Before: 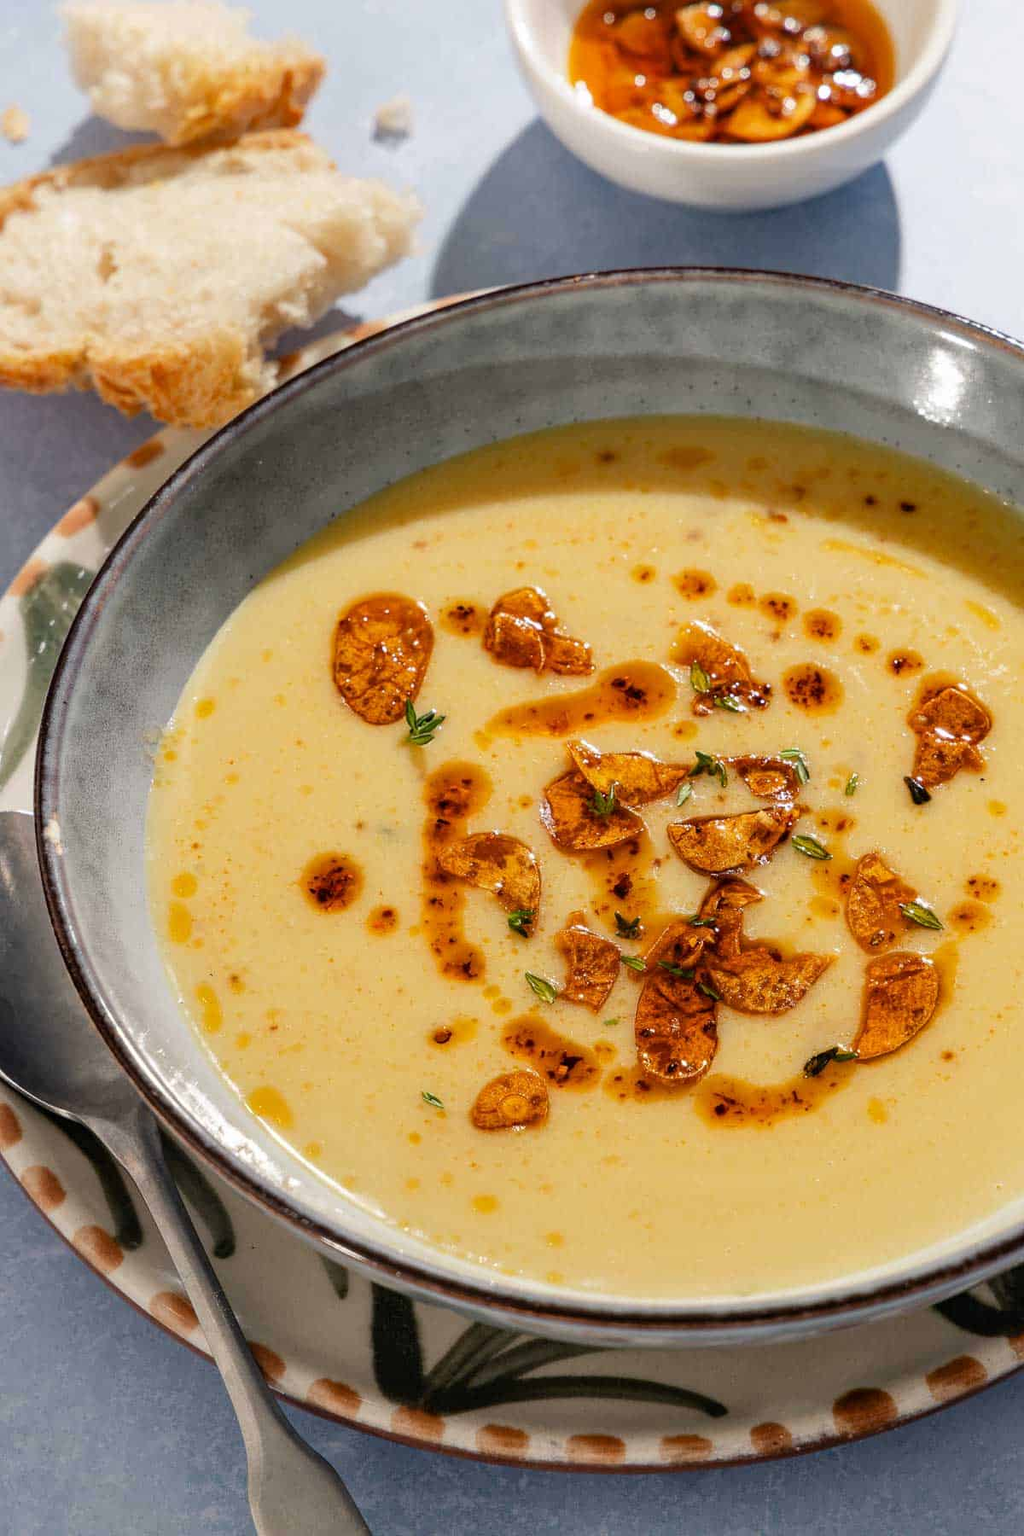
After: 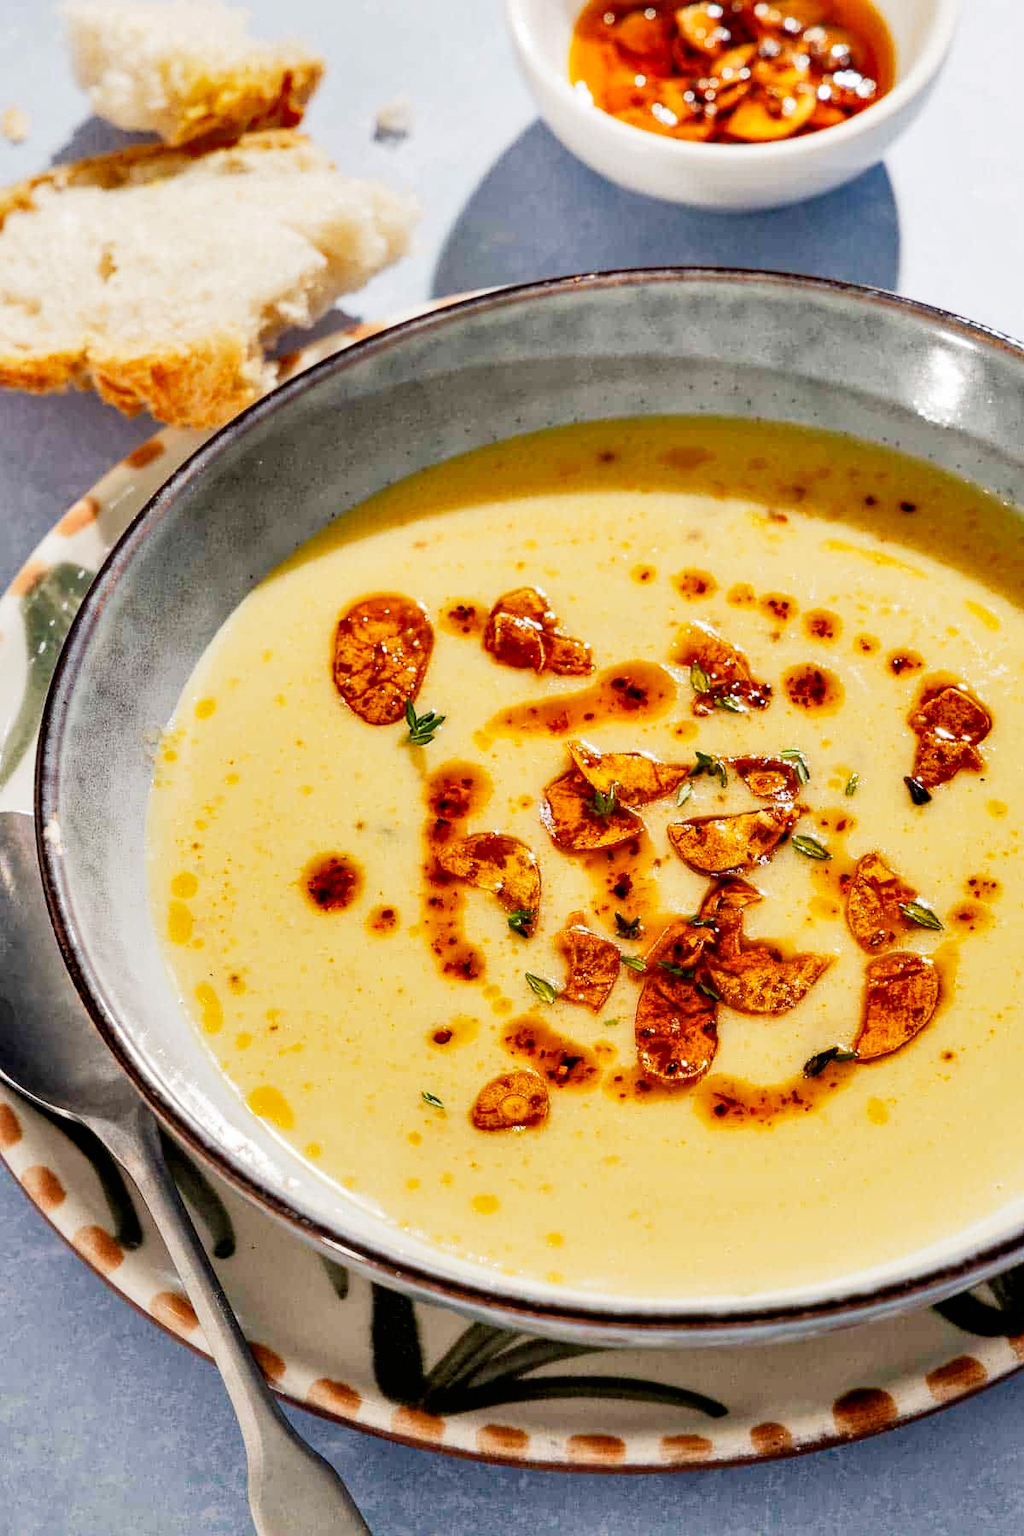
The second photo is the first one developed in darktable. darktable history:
shadows and highlights: shadows 6.74, soften with gaussian
tone curve: curves: ch0 [(0, 0) (0.082, 0.02) (0.129, 0.078) (0.275, 0.301) (0.67, 0.809) (1, 1)], preserve colors none
